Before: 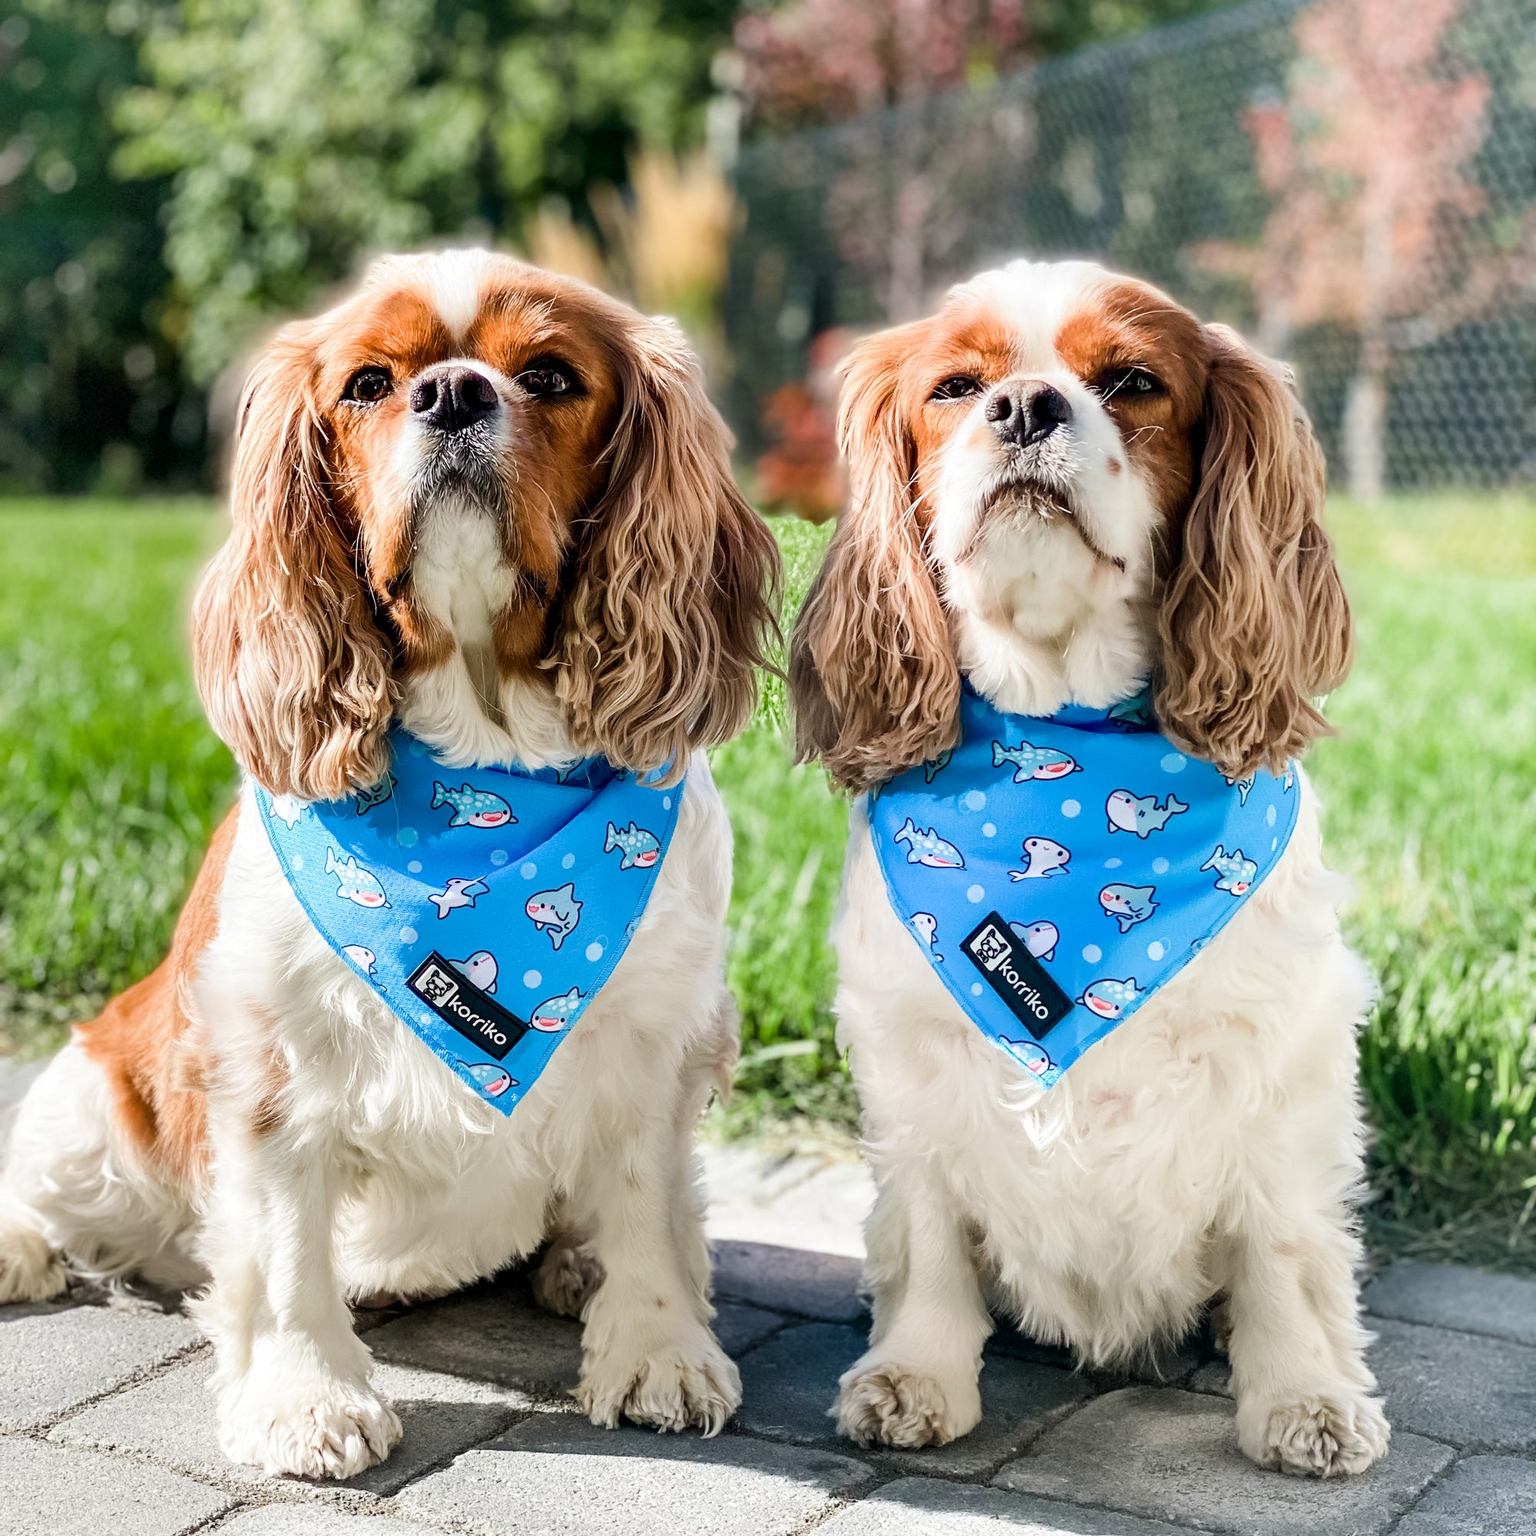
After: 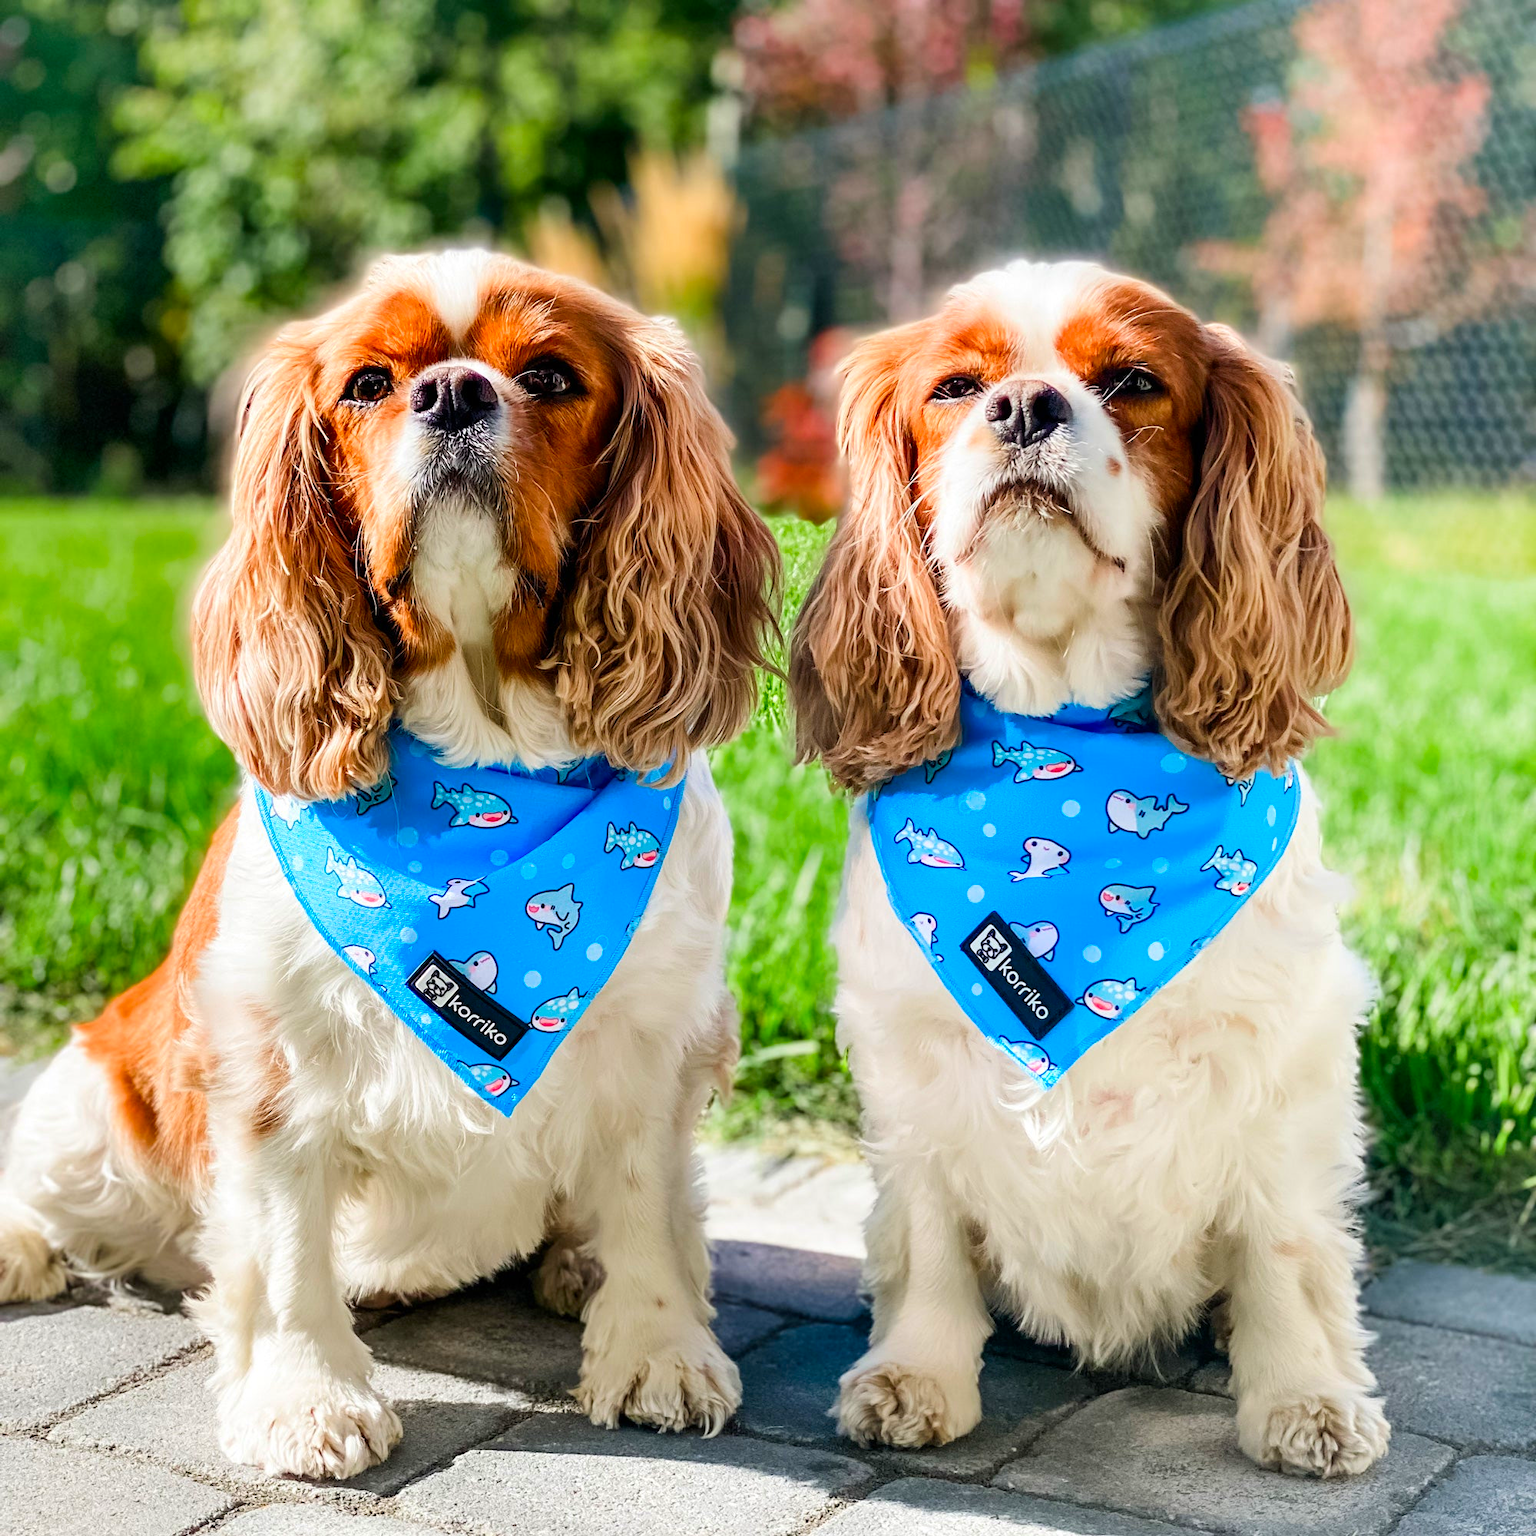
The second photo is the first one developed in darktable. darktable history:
contrast brightness saturation: saturation 0.5
exposure: compensate highlight preservation false
